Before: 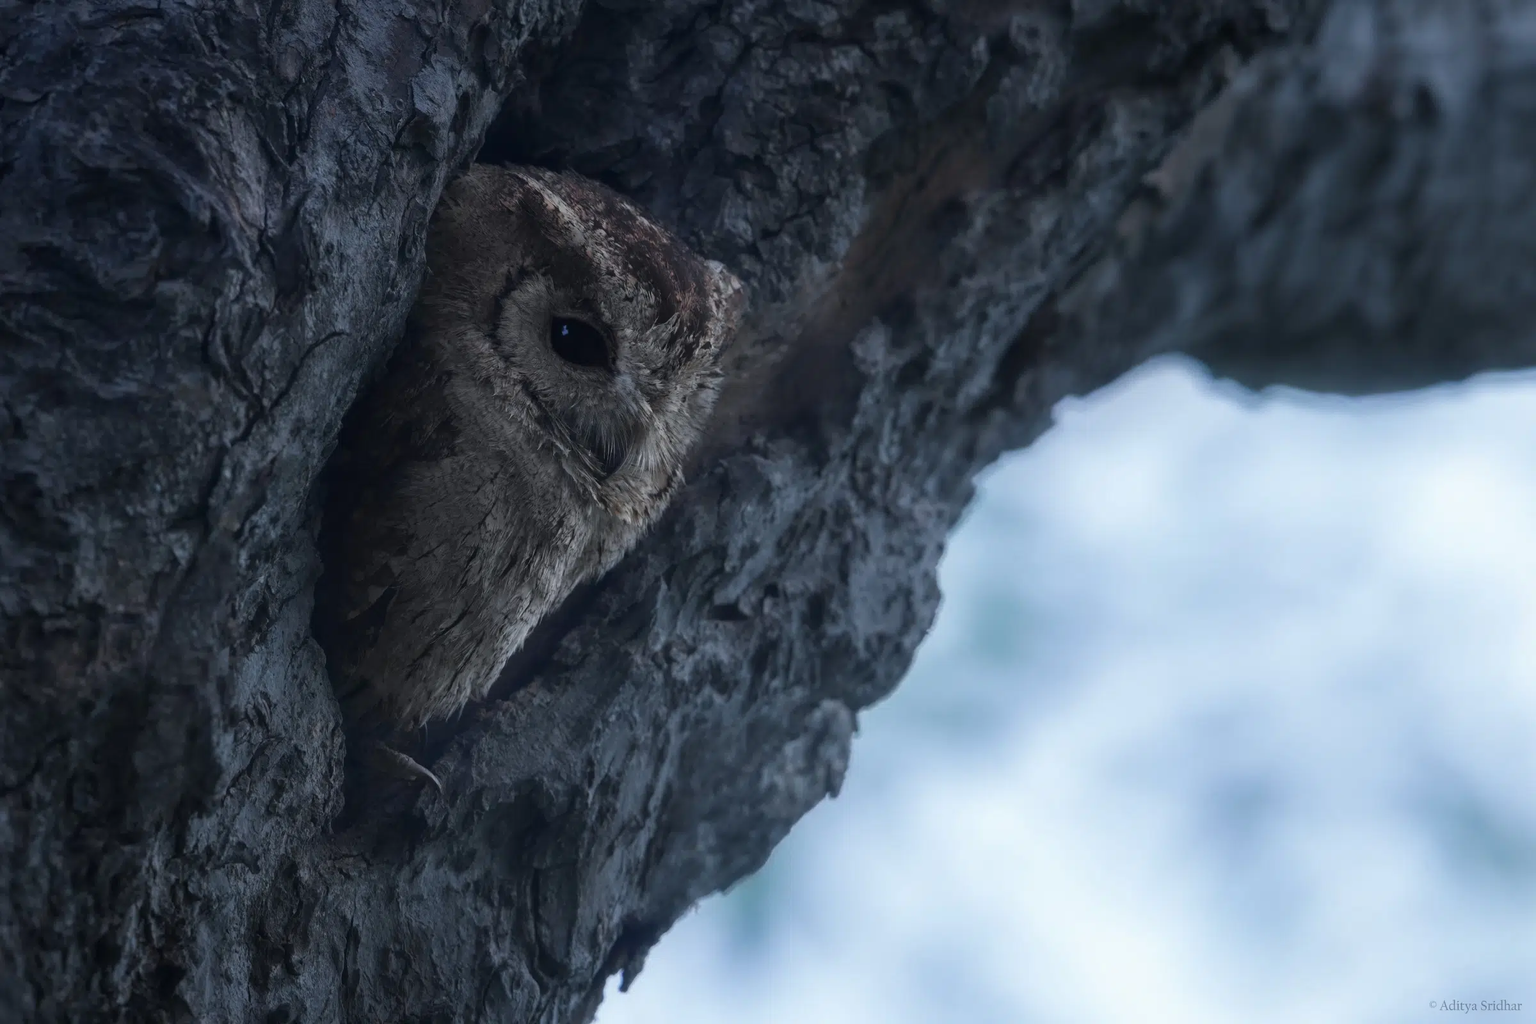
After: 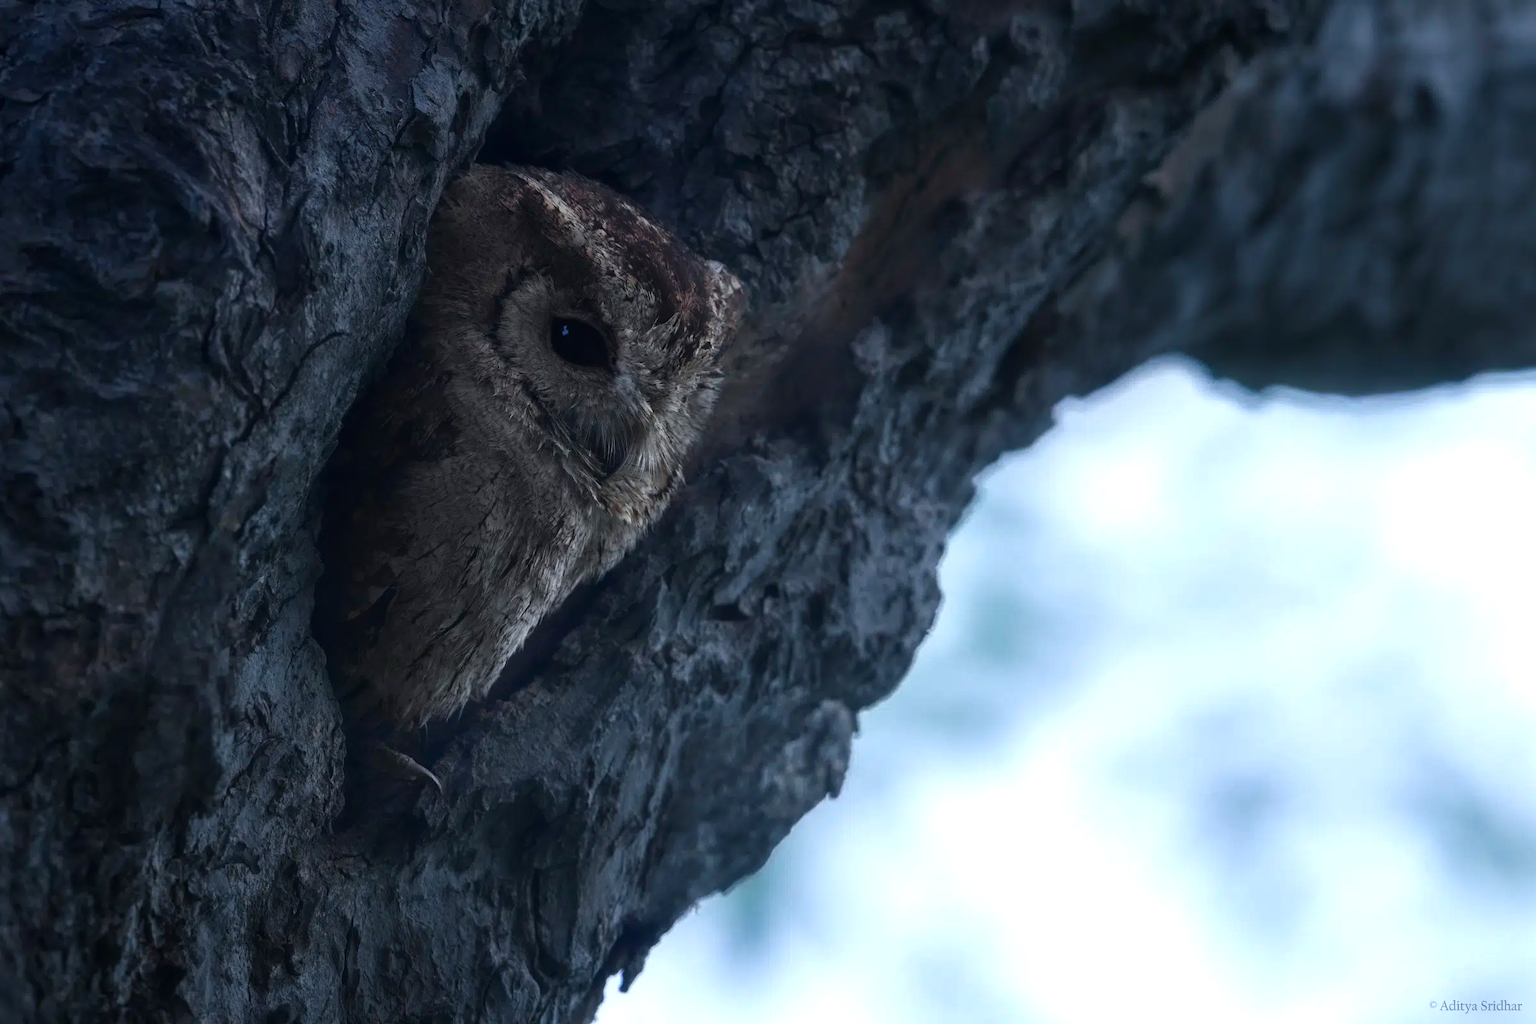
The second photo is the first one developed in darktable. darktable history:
color balance rgb: perceptual saturation grading › global saturation 14.242%, perceptual saturation grading › highlights -25.021%, perceptual saturation grading › shadows 29.743%, perceptual brilliance grading › global brilliance 14.544%, perceptual brilliance grading › shadows -34.79%, global vibrance 20%
